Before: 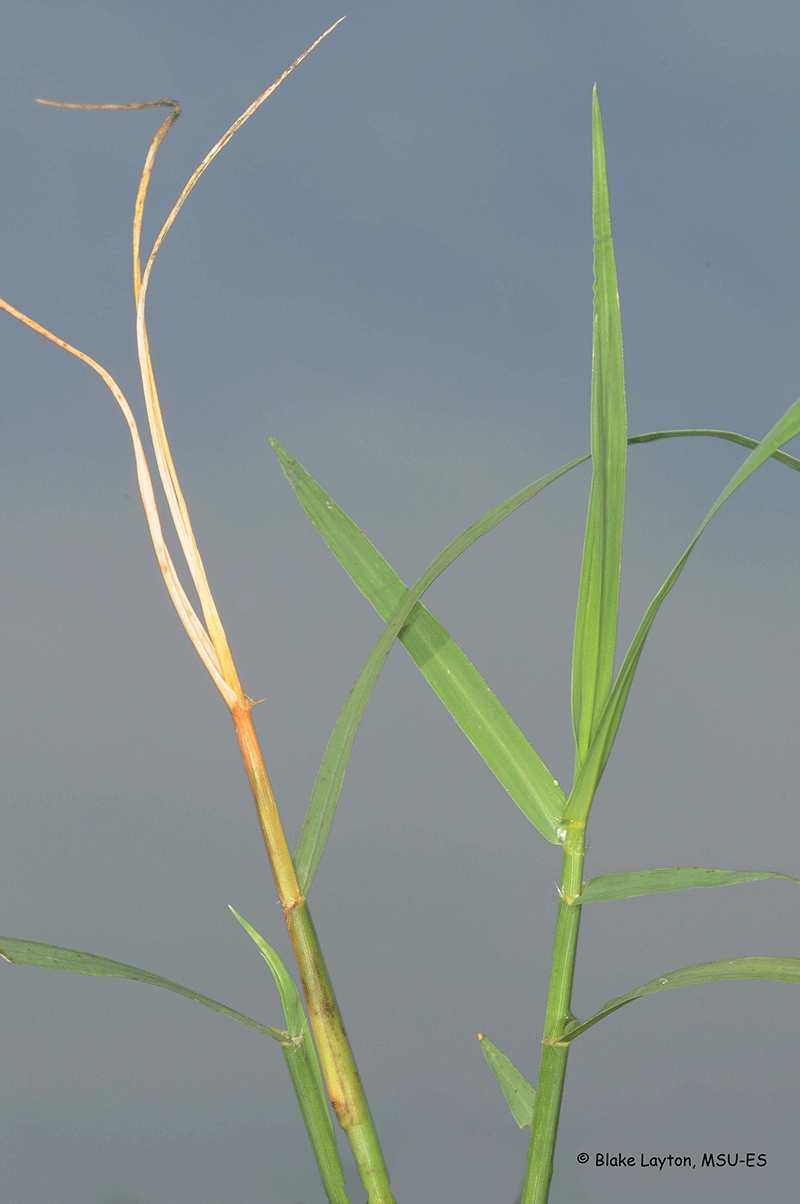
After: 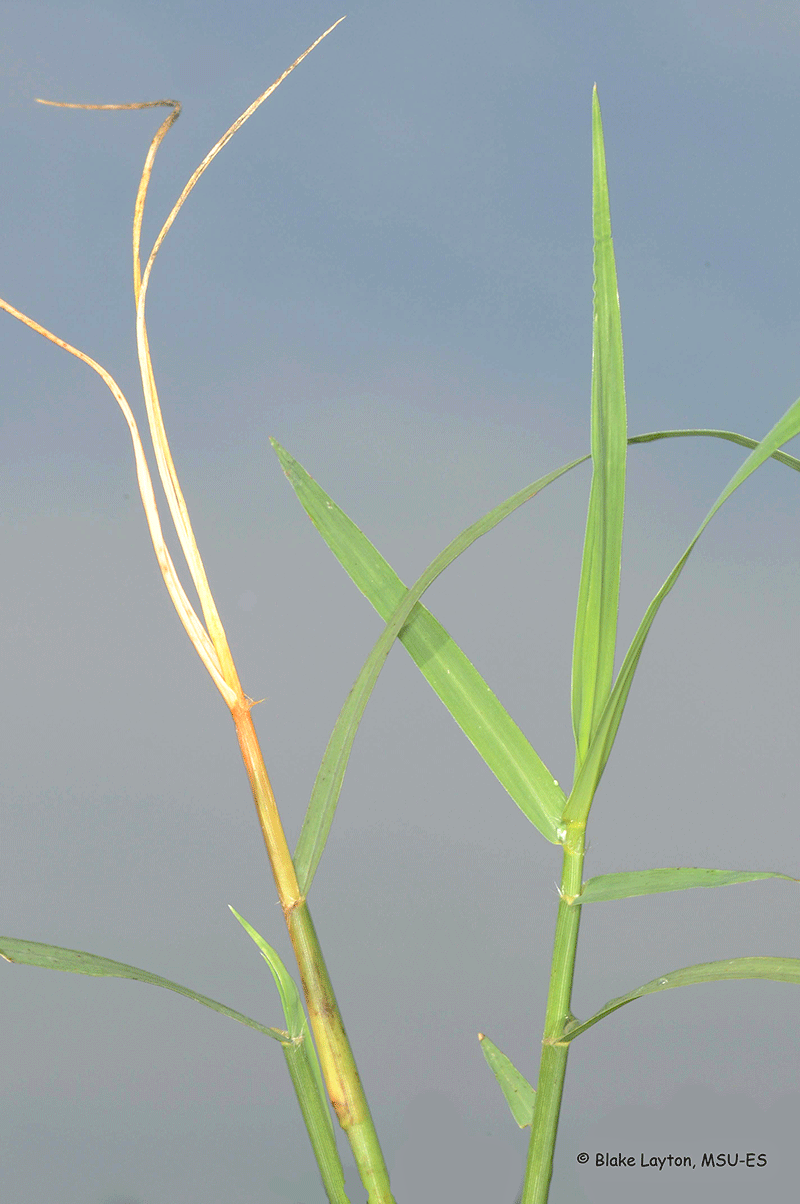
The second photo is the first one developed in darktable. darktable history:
exposure: black level correction 0.001, exposure 0.5 EV, compensate exposure bias true, compensate highlight preservation false
contrast brightness saturation: contrast -0.15, brightness 0.048, saturation -0.124
haze removal: compatibility mode true
